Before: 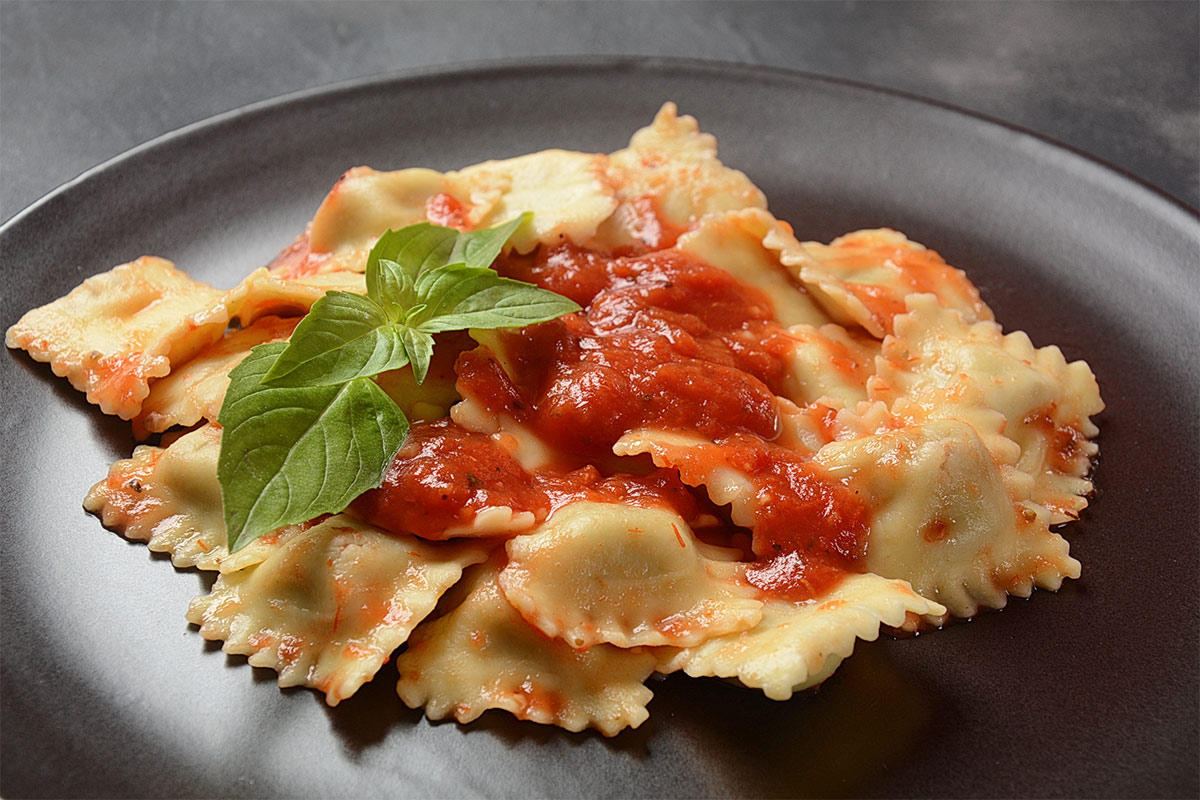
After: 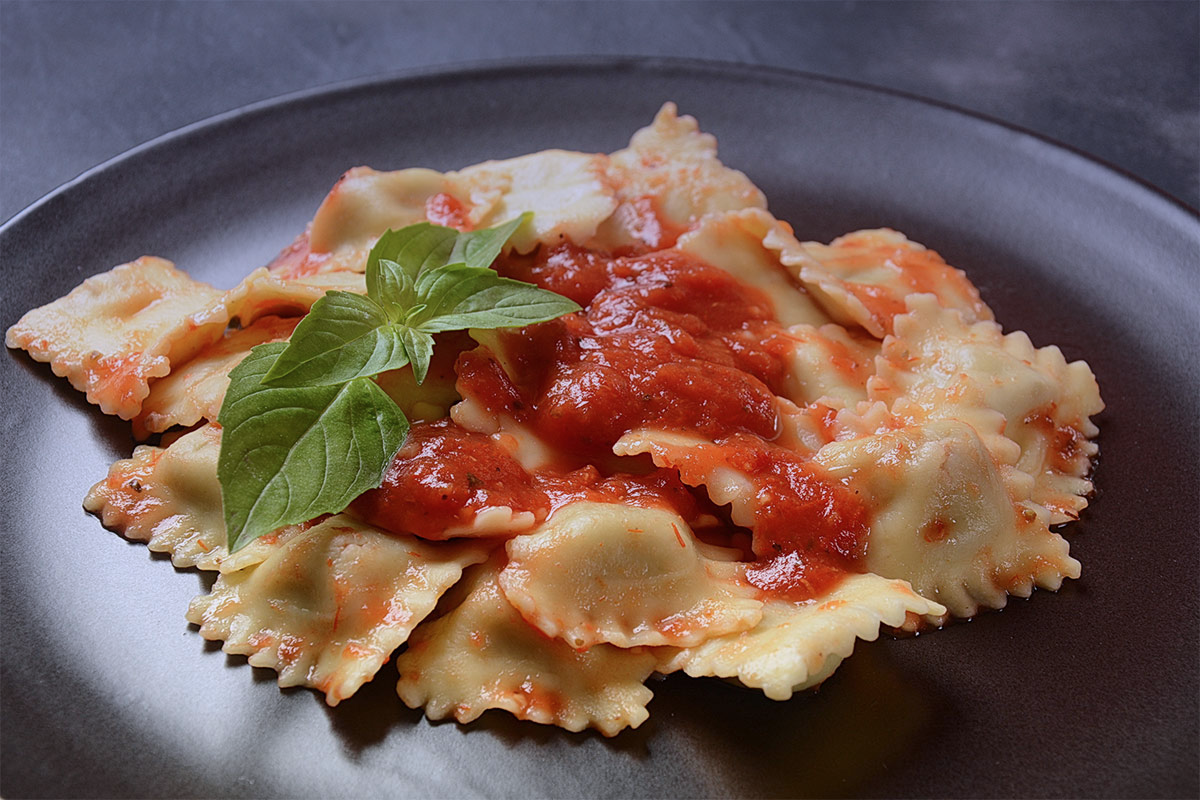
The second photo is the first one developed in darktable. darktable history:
graduated density: hue 238.83°, saturation 50%
color calibration: illuminant as shot in camera, x 0.358, y 0.373, temperature 4628.91 K
